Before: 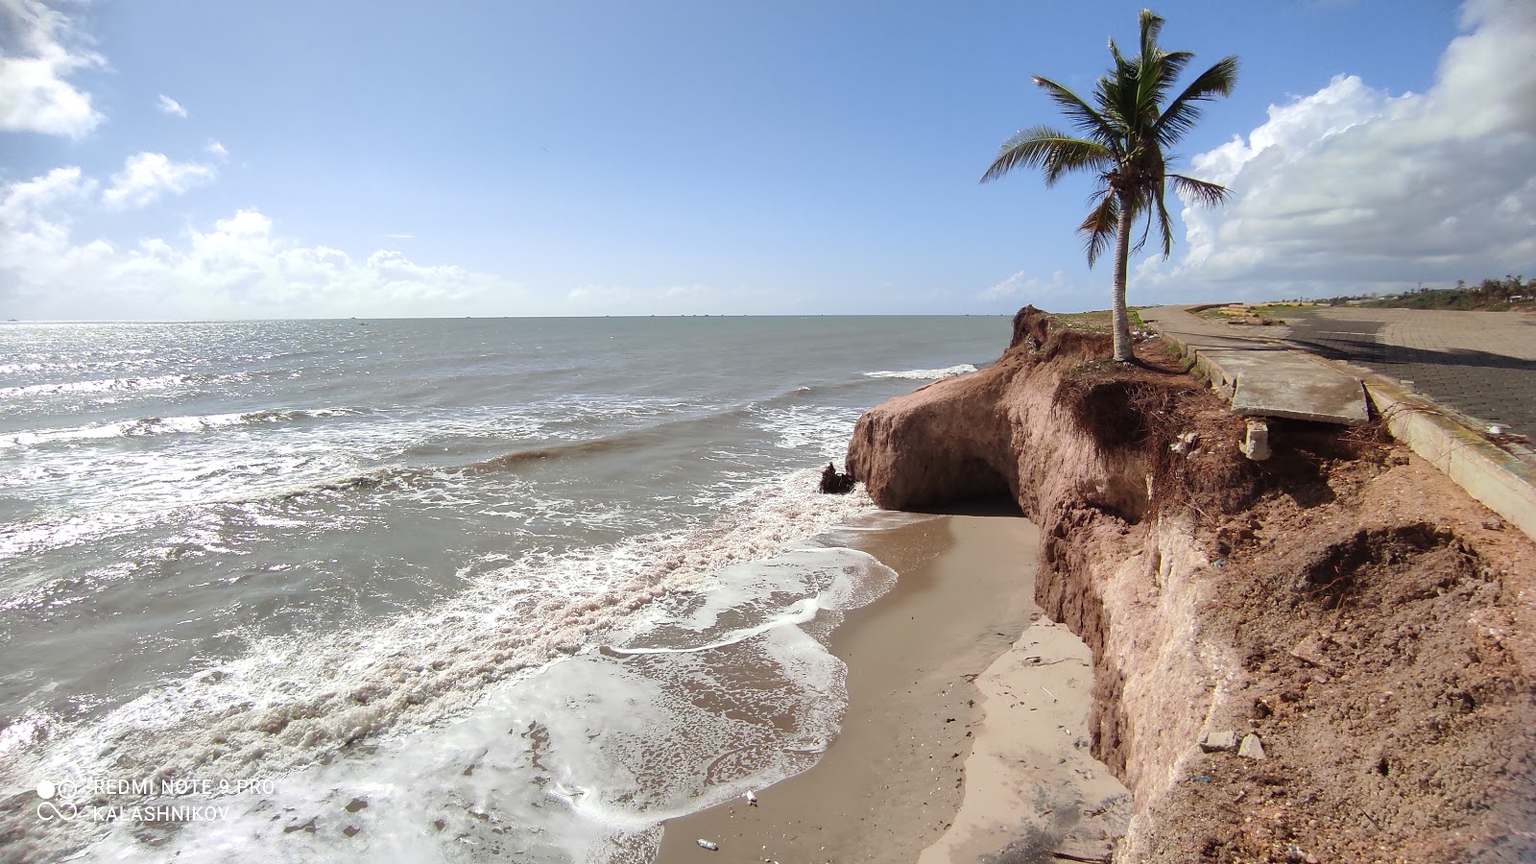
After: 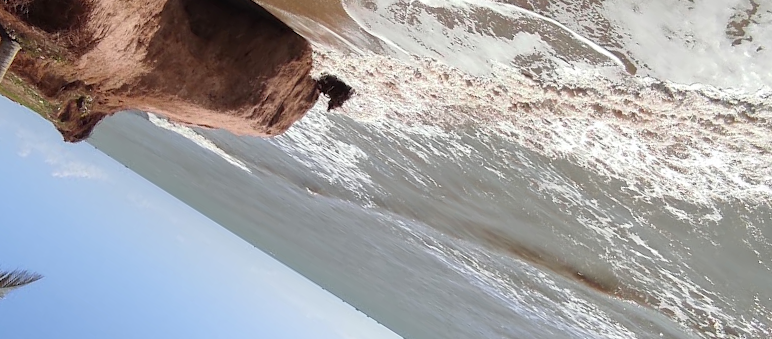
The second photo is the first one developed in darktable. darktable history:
crop and rotate: angle 148.14°, left 9.106%, top 15.656%, right 4.585%, bottom 16.95%
color zones: curves: ch1 [(0, 0.523) (0.143, 0.545) (0.286, 0.52) (0.429, 0.506) (0.571, 0.503) (0.714, 0.503) (0.857, 0.508) (1, 0.523)], mix 39.21%
